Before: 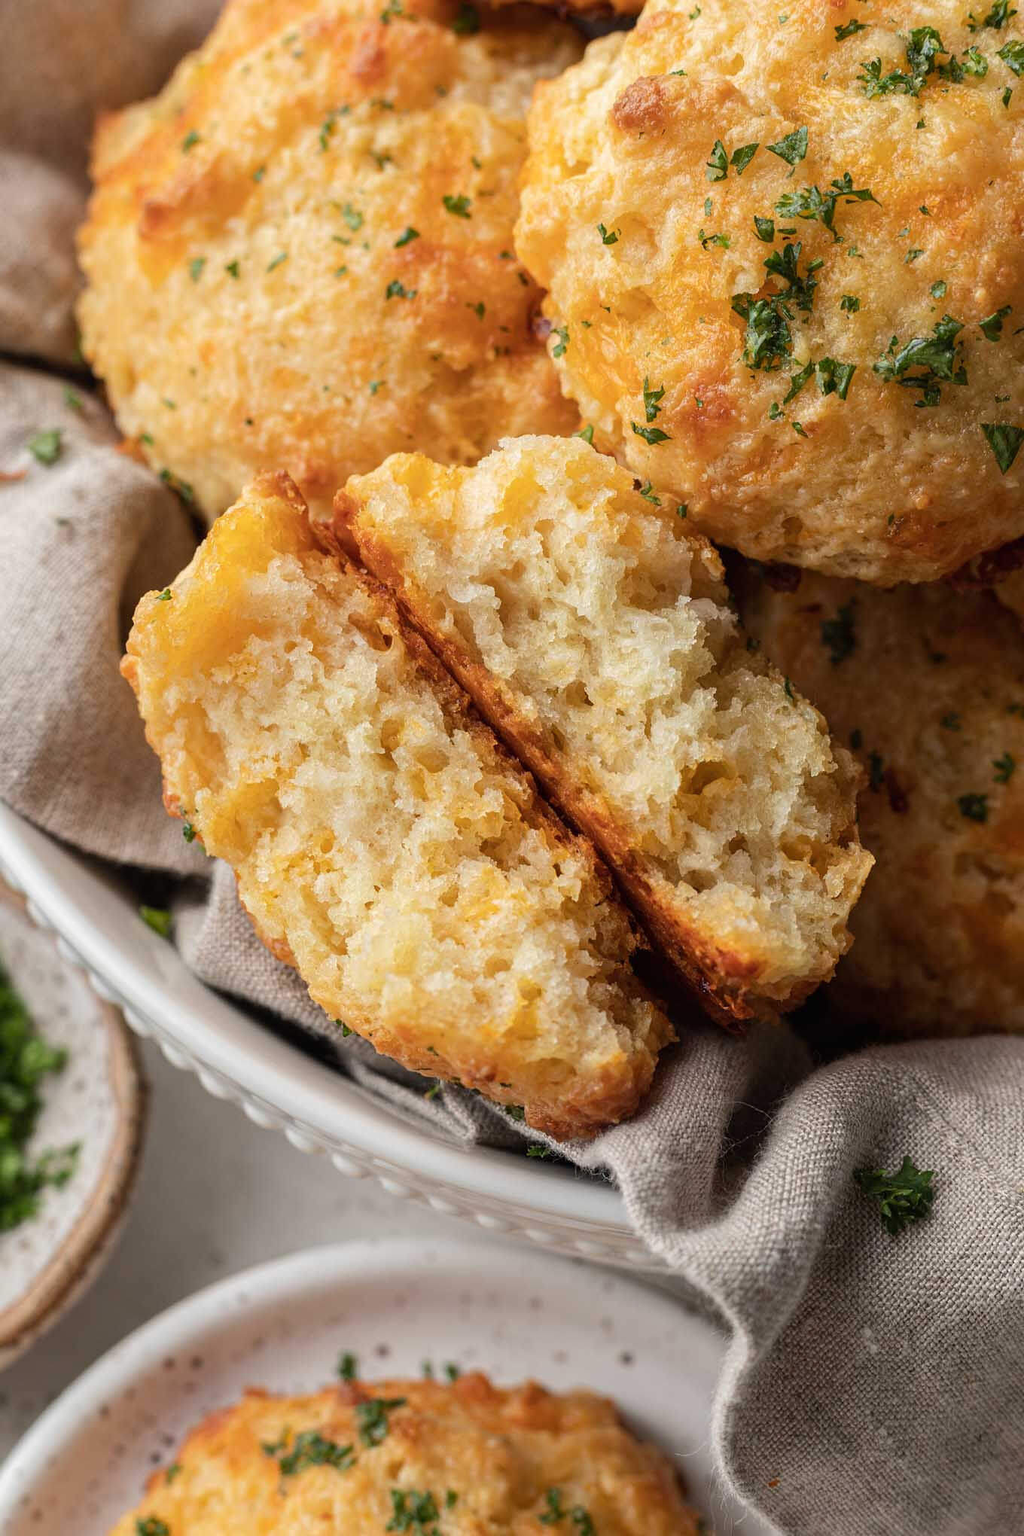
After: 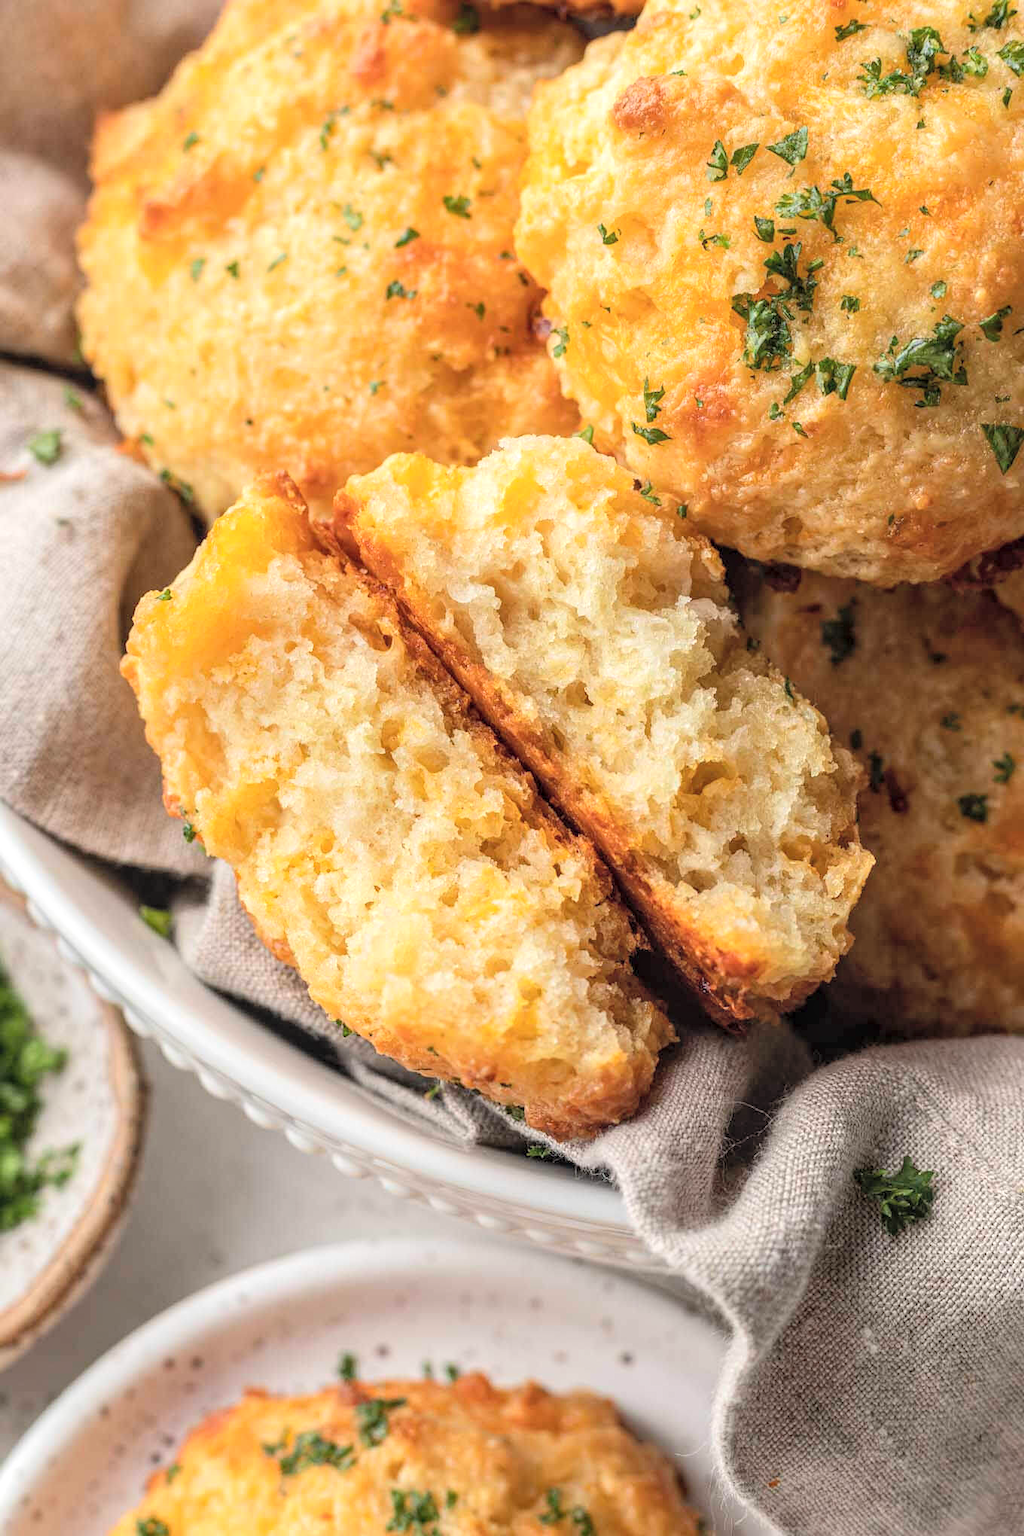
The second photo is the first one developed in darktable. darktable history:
contrast brightness saturation: contrast 0.101, brightness 0.311, saturation 0.15
local contrast: detail 130%
